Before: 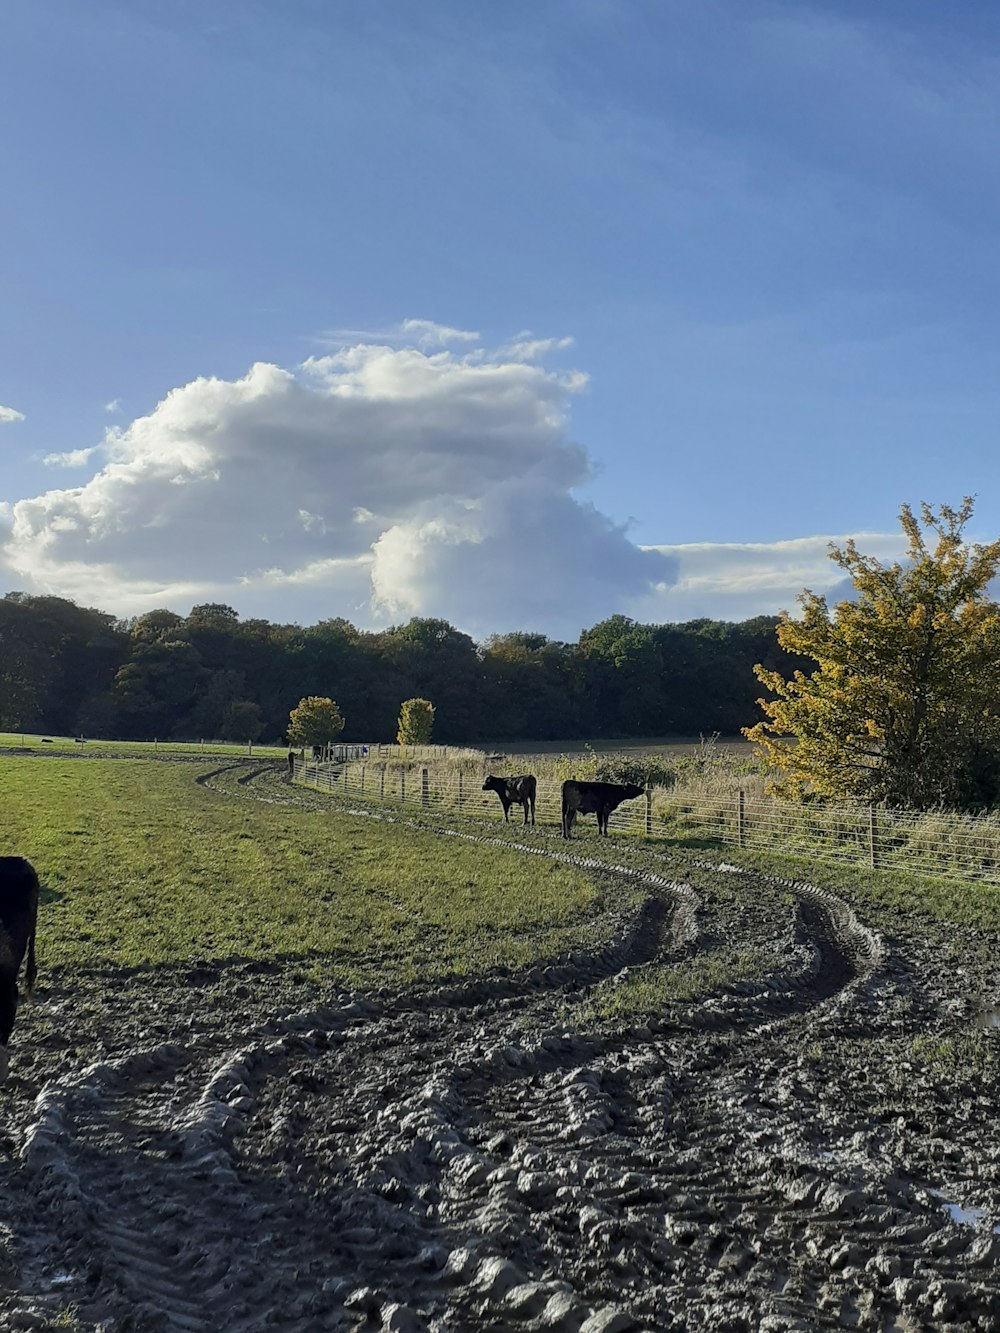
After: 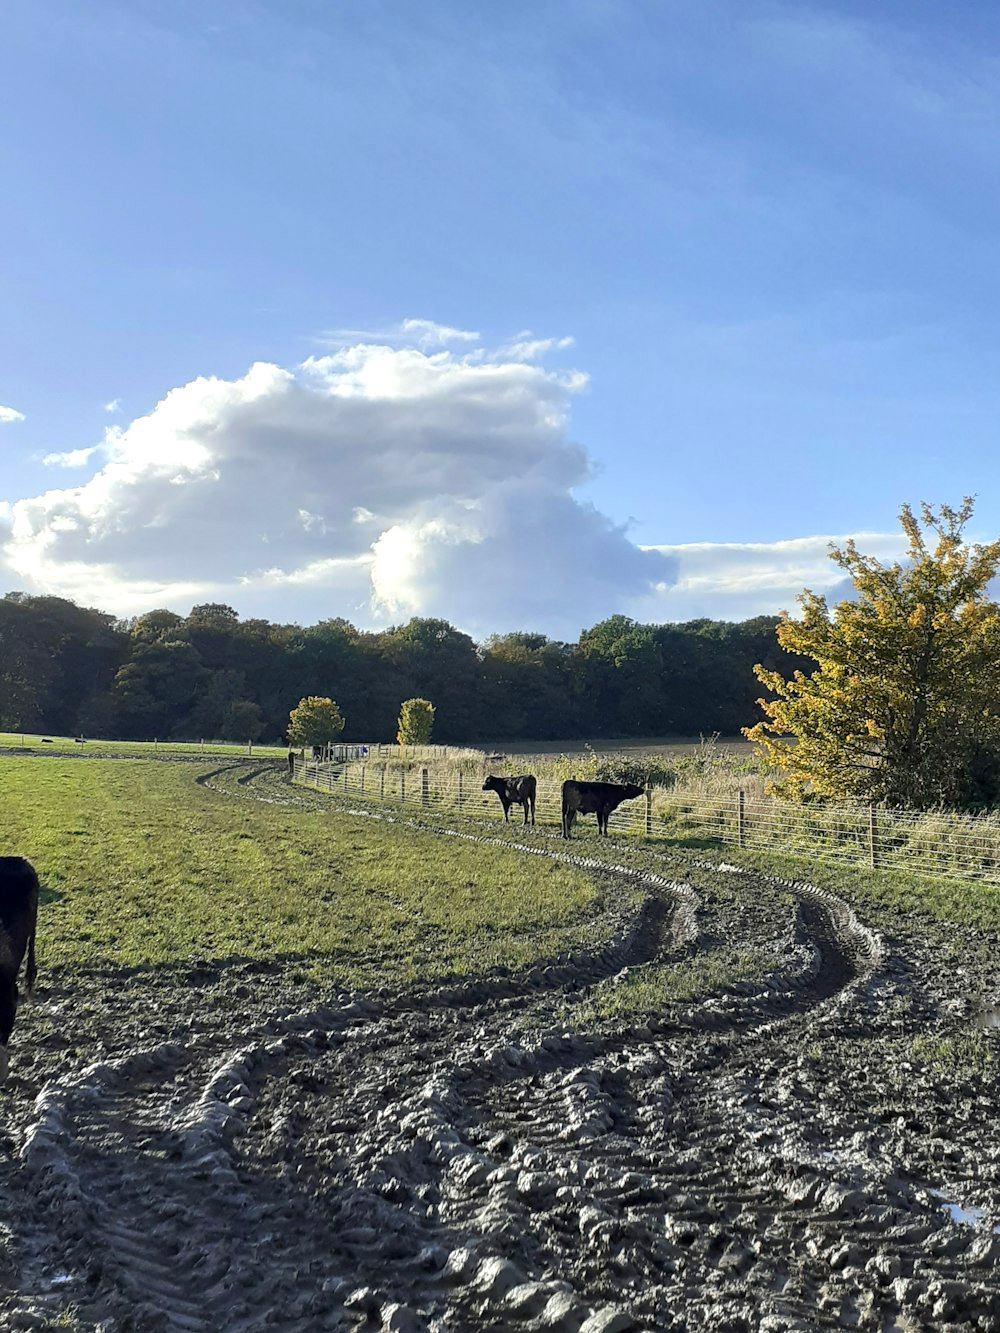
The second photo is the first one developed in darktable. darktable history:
exposure: exposure 0.601 EV, compensate highlight preservation false
